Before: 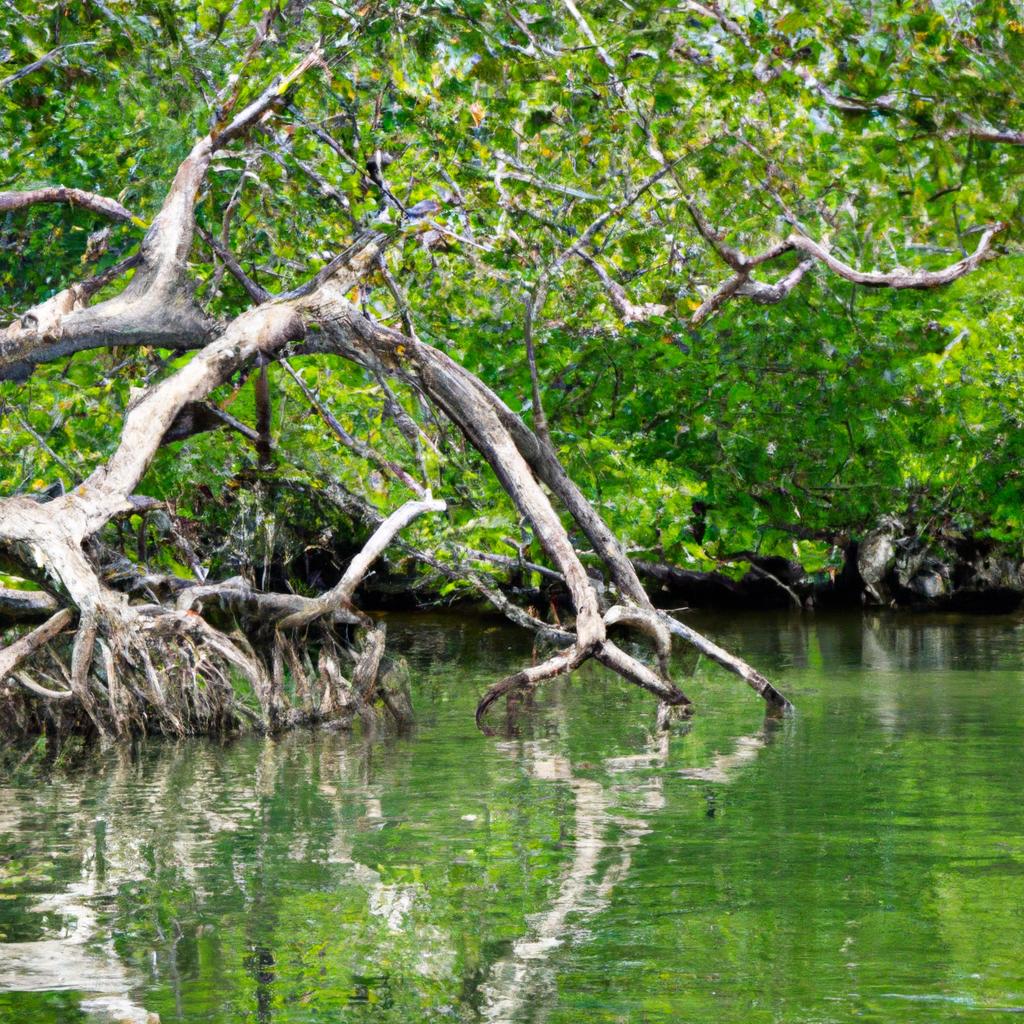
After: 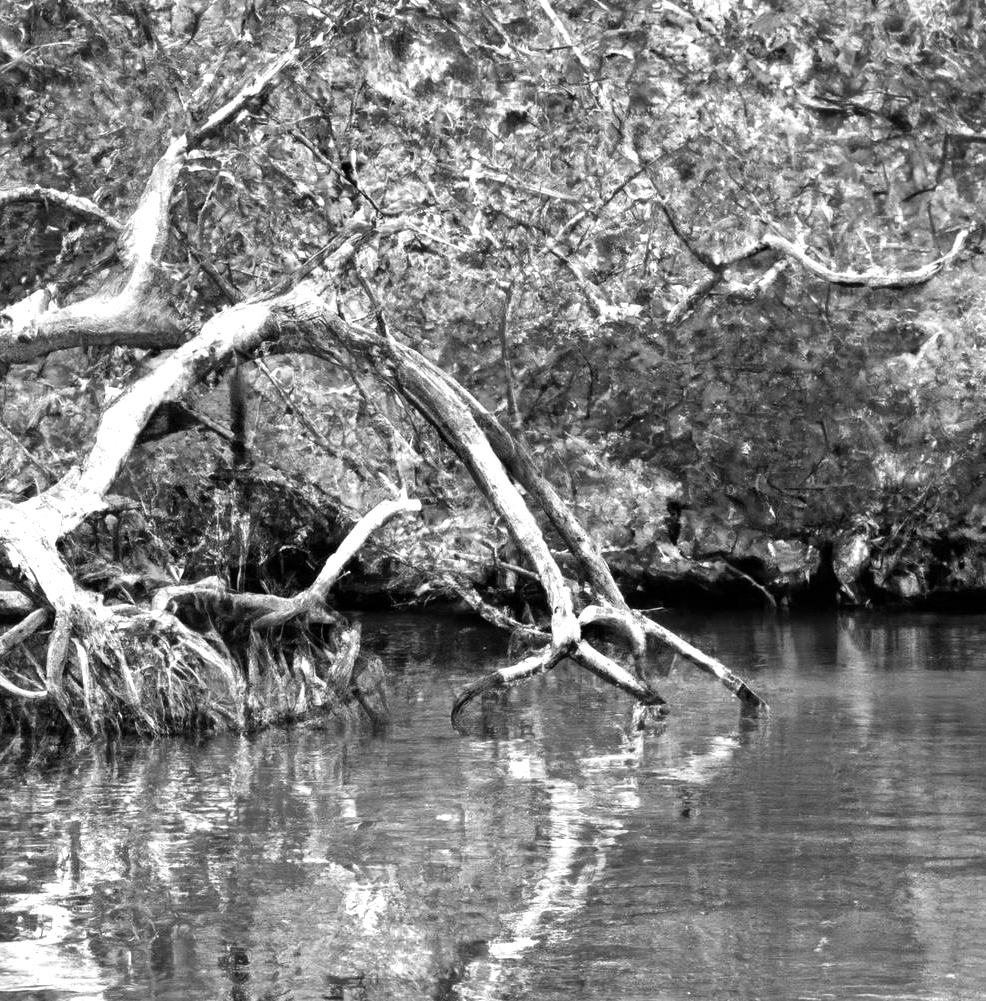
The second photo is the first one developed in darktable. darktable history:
crop and rotate: left 2.536%, right 1.107%, bottom 2.246%
exposure: compensate highlight preservation false
color balance rgb: perceptual saturation grading › mid-tones 6.33%, perceptual saturation grading › shadows 72.44%, perceptual brilliance grading › highlights 11.59%, contrast 5.05%
color contrast: green-magenta contrast 0, blue-yellow contrast 0
